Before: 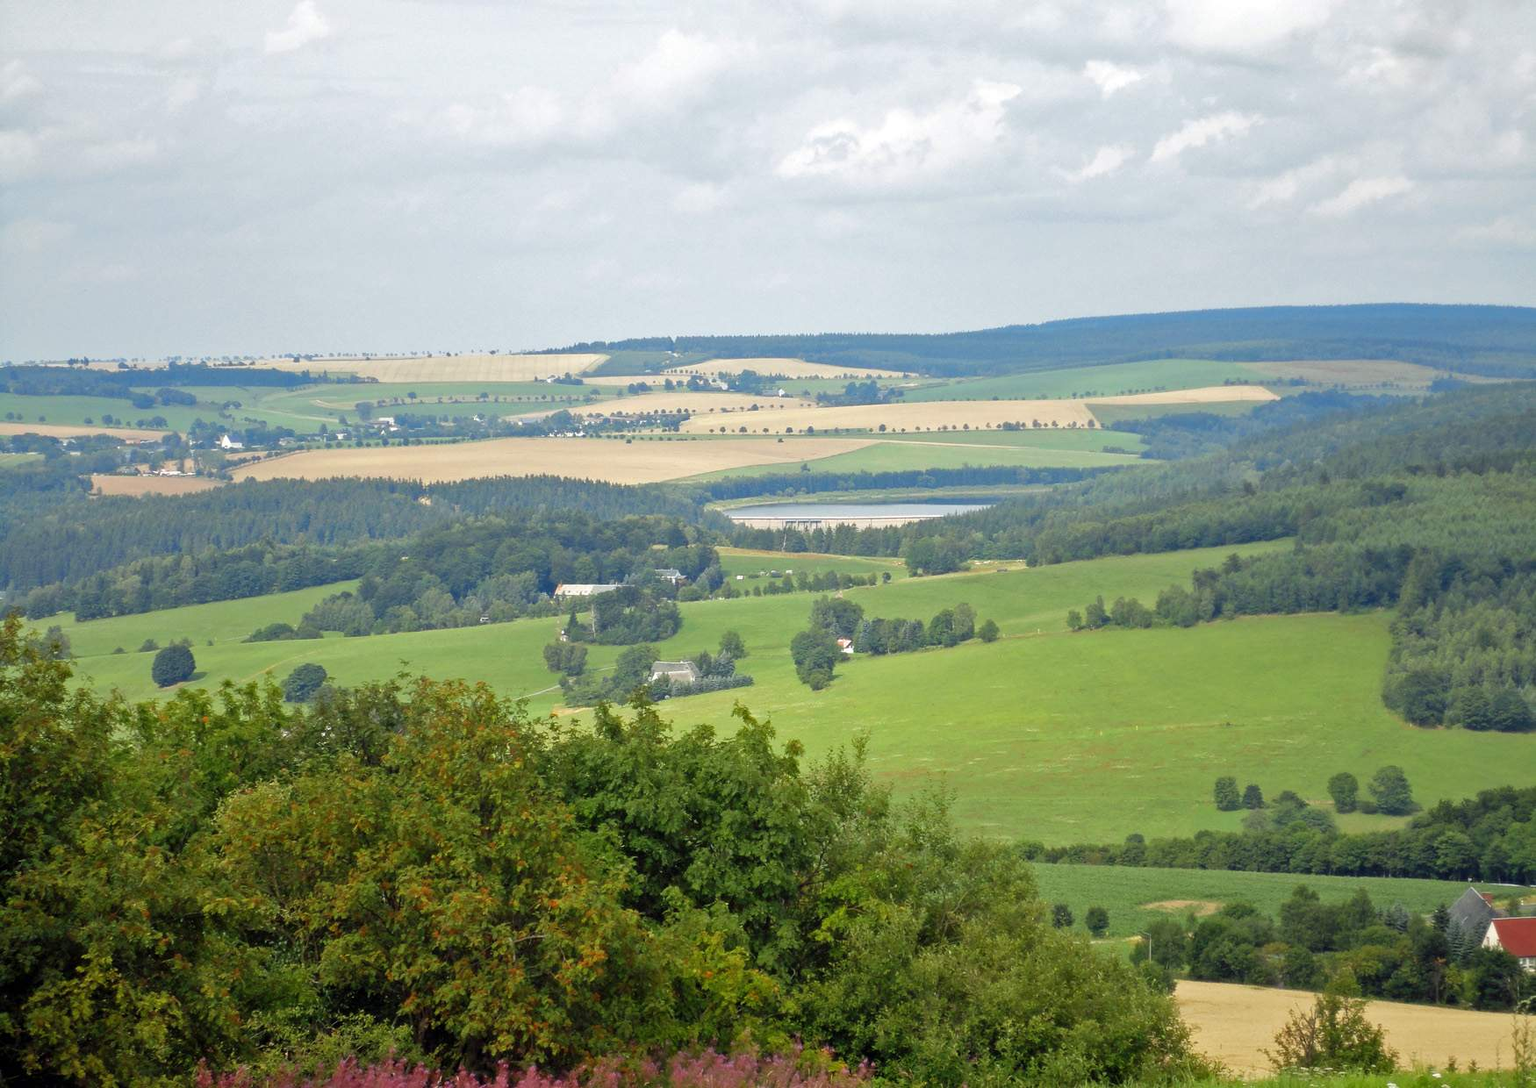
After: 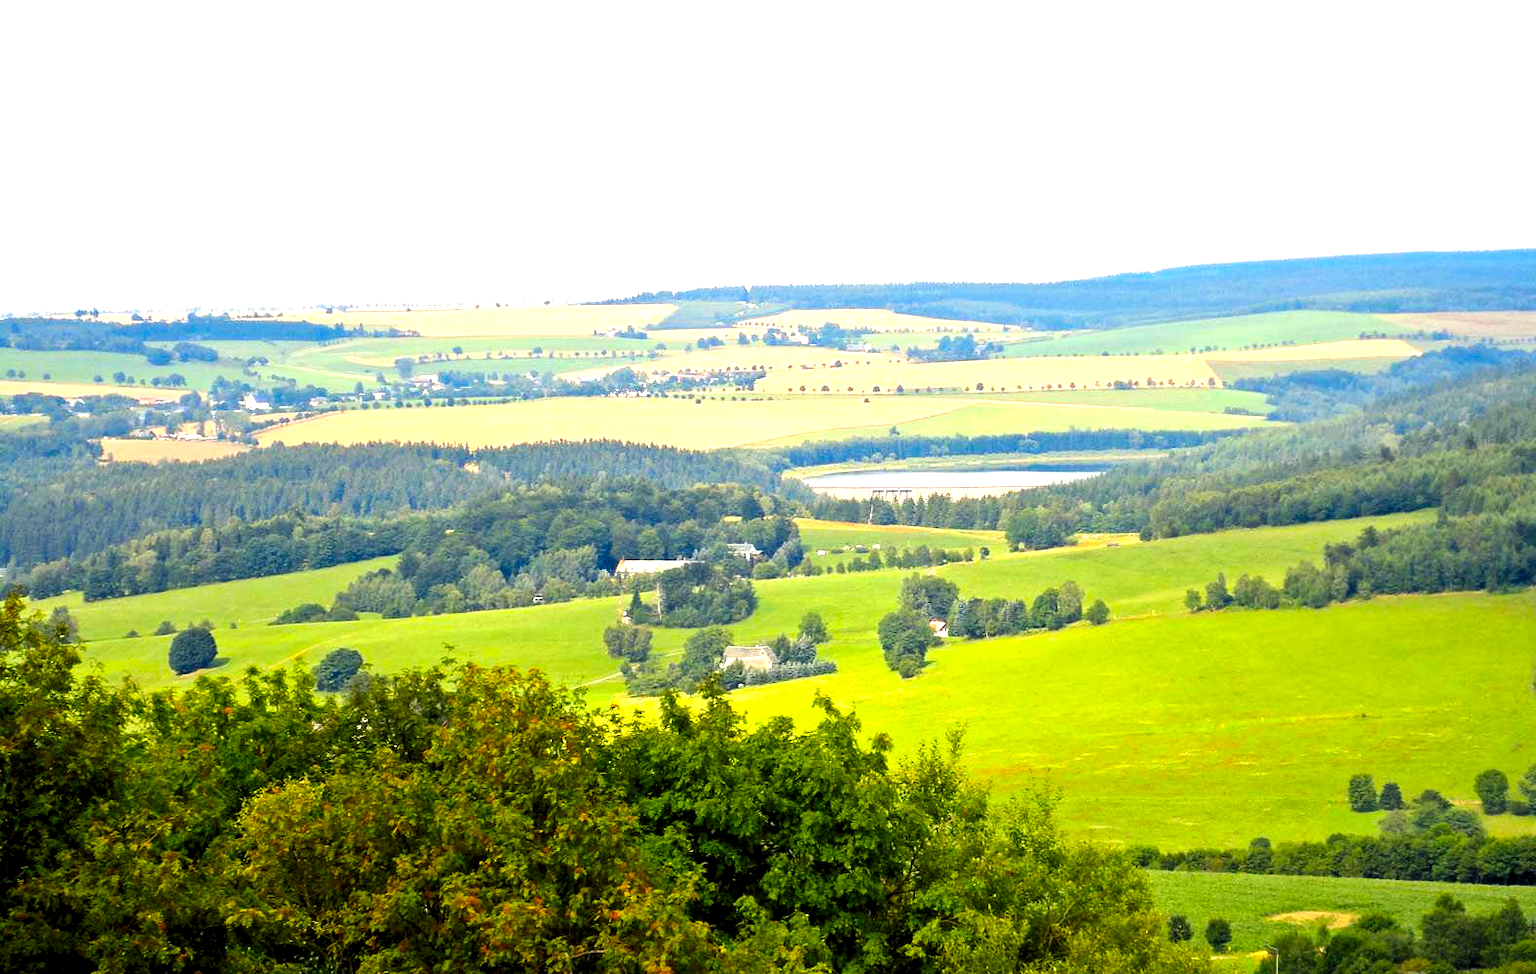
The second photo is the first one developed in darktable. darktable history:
contrast brightness saturation: contrast 0.186, brightness -0.103, saturation 0.208
color balance rgb: highlights gain › chroma 2.978%, highlights gain › hue 54.77°, perceptual saturation grading › global saturation 19.57%, global vibrance 20%
crop: top 7.39%, right 9.893%, bottom 11.945%
levels: levels [0.062, 0.494, 0.925]
tone equalizer: -8 EV -0.774 EV, -7 EV -0.737 EV, -6 EV -0.589 EV, -5 EV -0.412 EV, -3 EV 0.369 EV, -2 EV 0.6 EV, -1 EV 0.683 EV, +0 EV 0.757 EV, smoothing diameter 24.83%, edges refinement/feathering 7.19, preserve details guided filter
